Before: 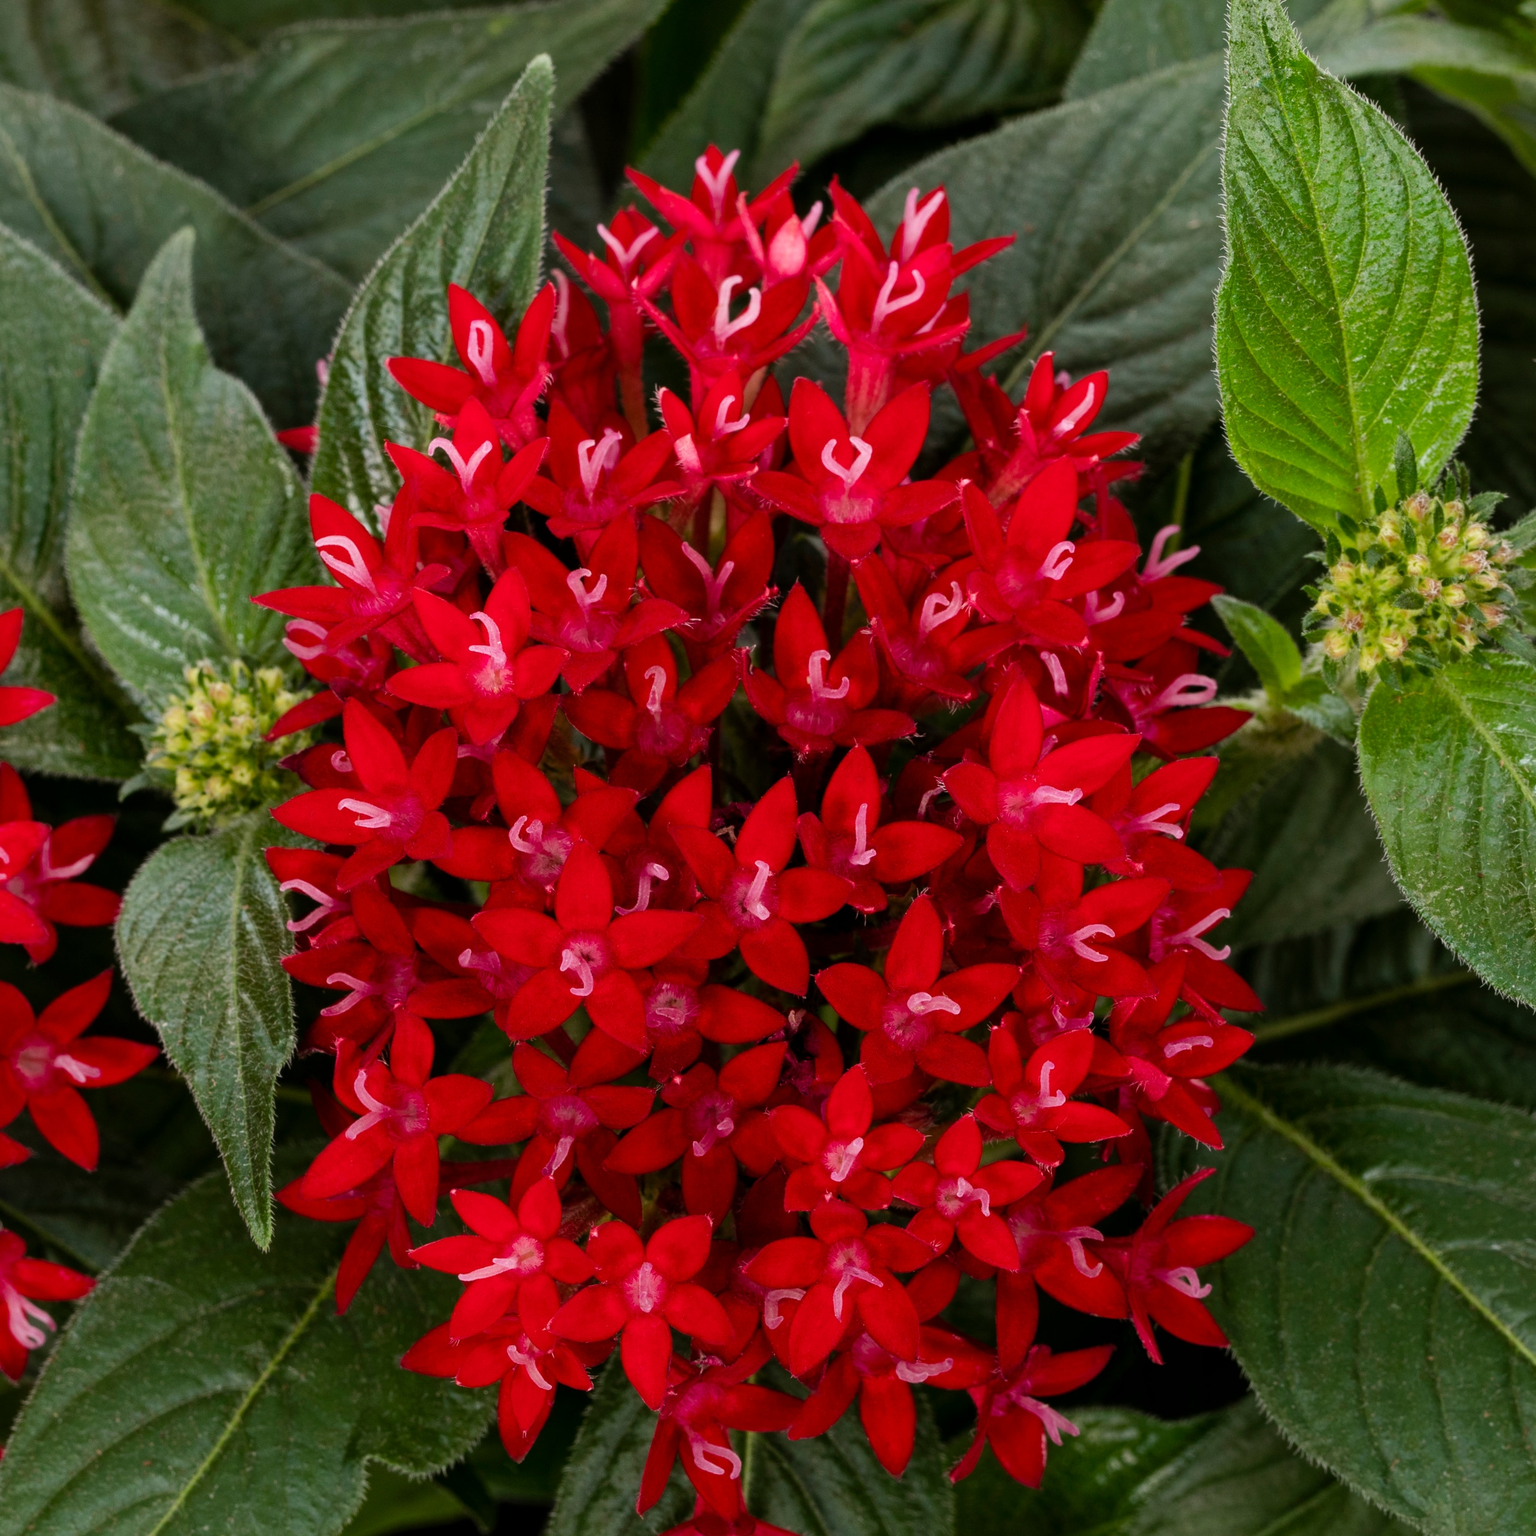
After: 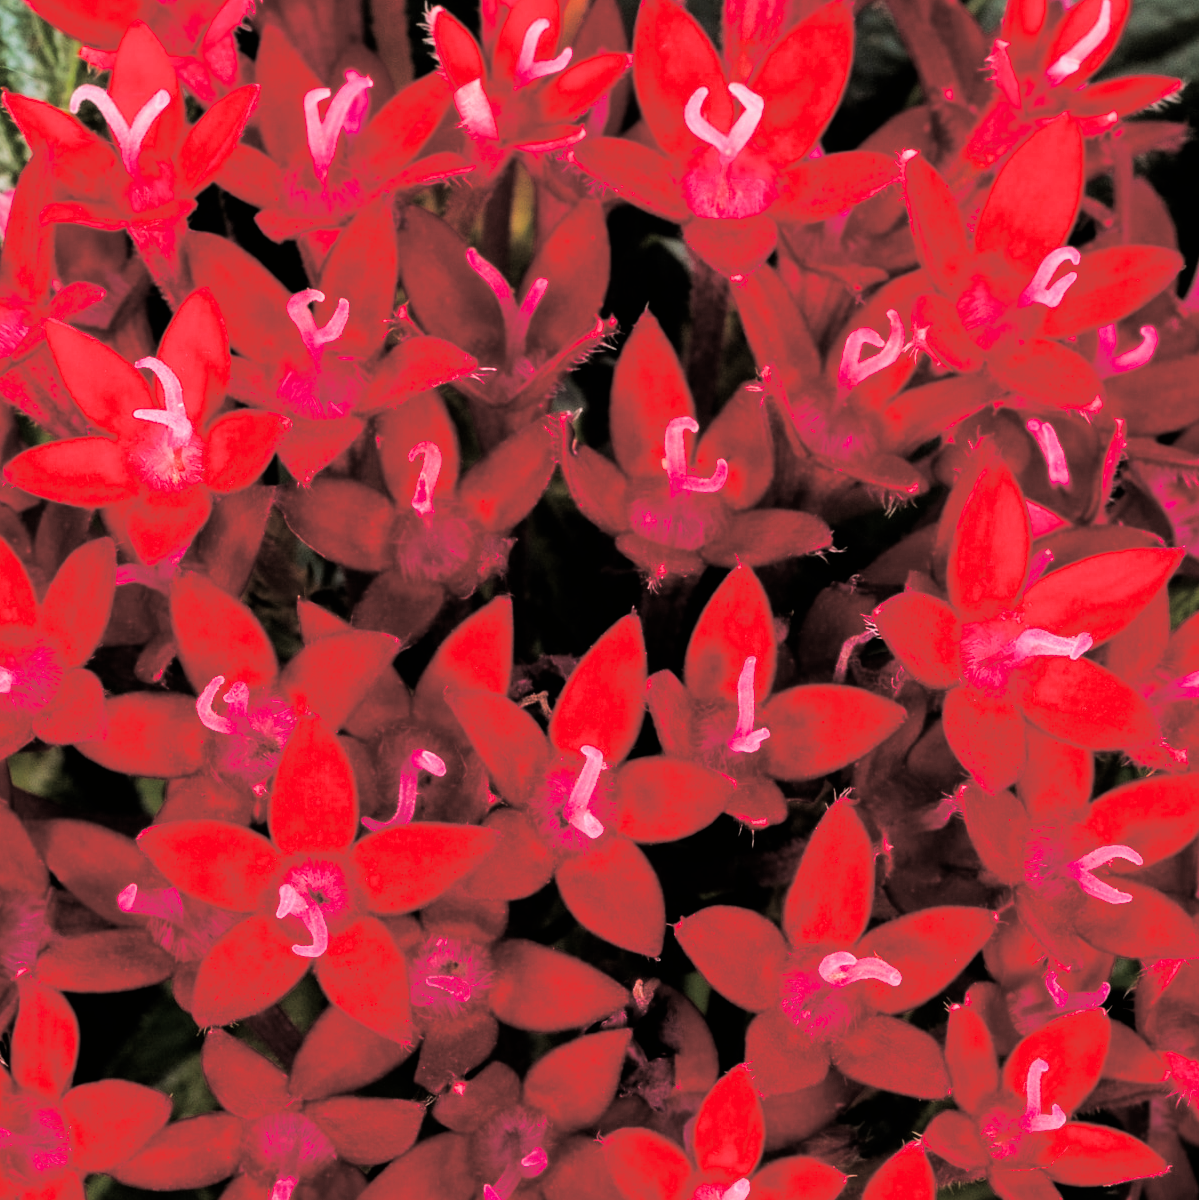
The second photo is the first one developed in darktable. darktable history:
filmic rgb: black relative exposure -5 EV, white relative exposure 3.5 EV, hardness 3.19, contrast 1.2, highlights saturation mix -50%
split-toning: shadows › hue 36°, shadows › saturation 0.05, highlights › hue 10.8°, highlights › saturation 0.15, compress 40%
crop: left 25%, top 25%, right 25%, bottom 25%
exposure: black level correction -0.002, exposure 0.54 EV, compensate highlight preservation false
color balance rgb: perceptual saturation grading › global saturation 25%, perceptual brilliance grading › mid-tones 10%, perceptual brilliance grading › shadows 15%, global vibrance 20%
